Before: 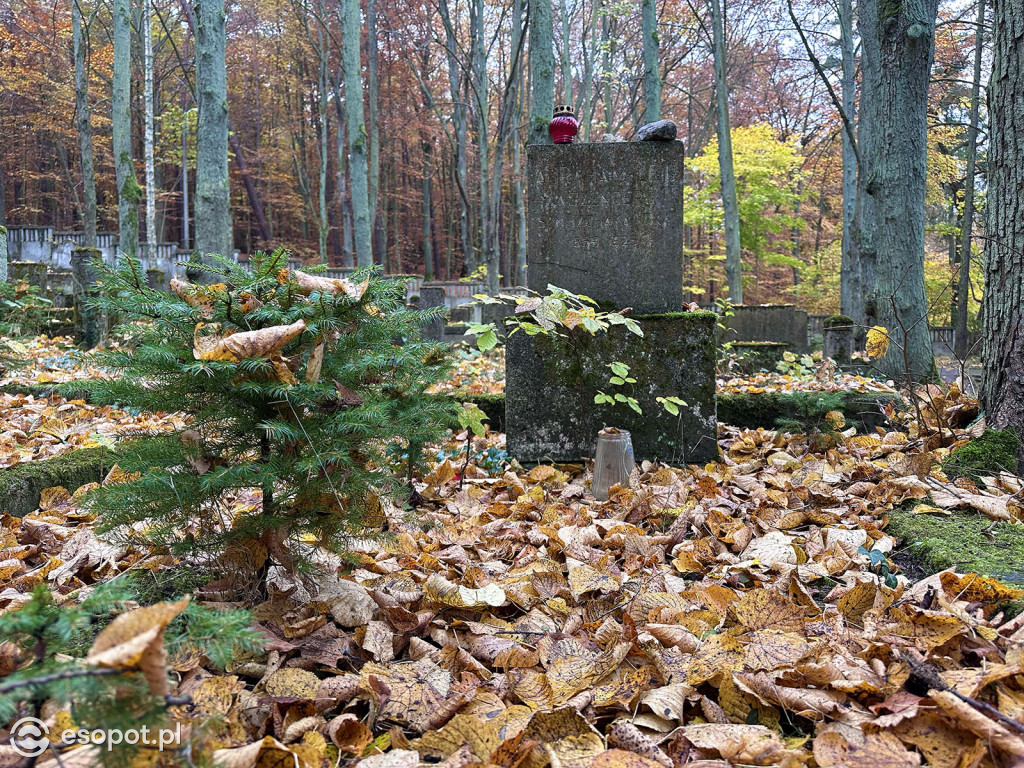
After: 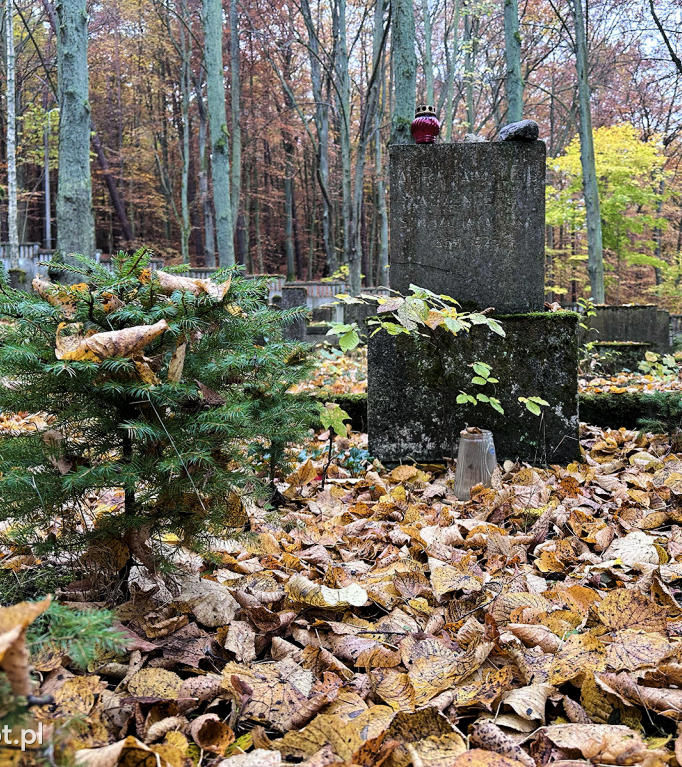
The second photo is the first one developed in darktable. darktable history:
tone curve: curves: ch0 [(0.029, 0) (0.134, 0.063) (0.249, 0.198) (0.378, 0.365) (0.499, 0.529) (1, 1)], color space Lab, linked channels, preserve colors none
crop and rotate: left 13.537%, right 19.796%
